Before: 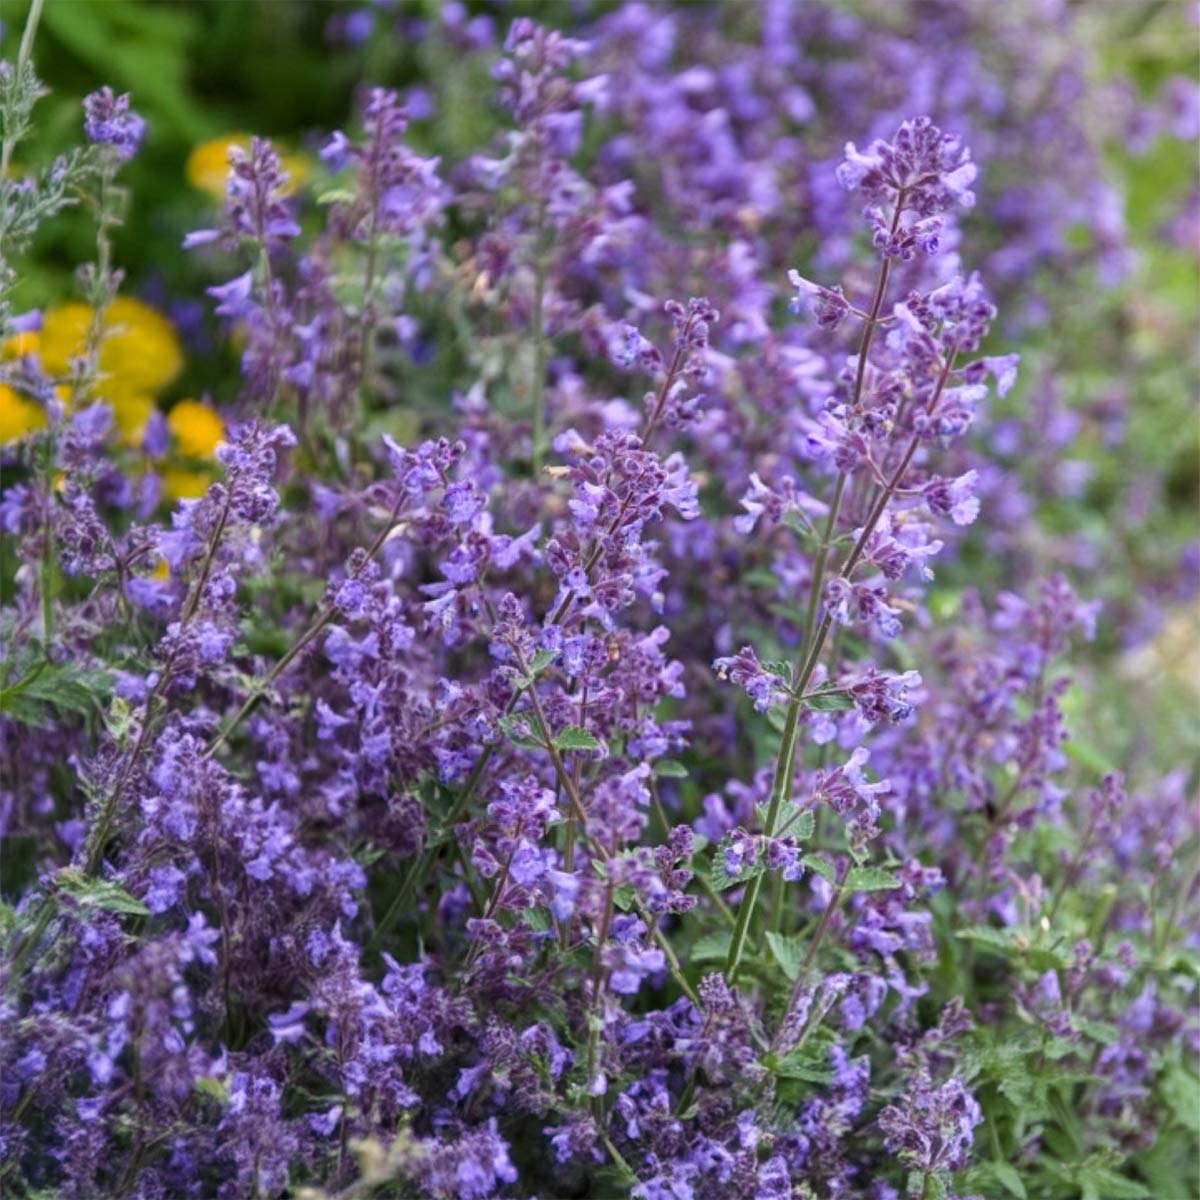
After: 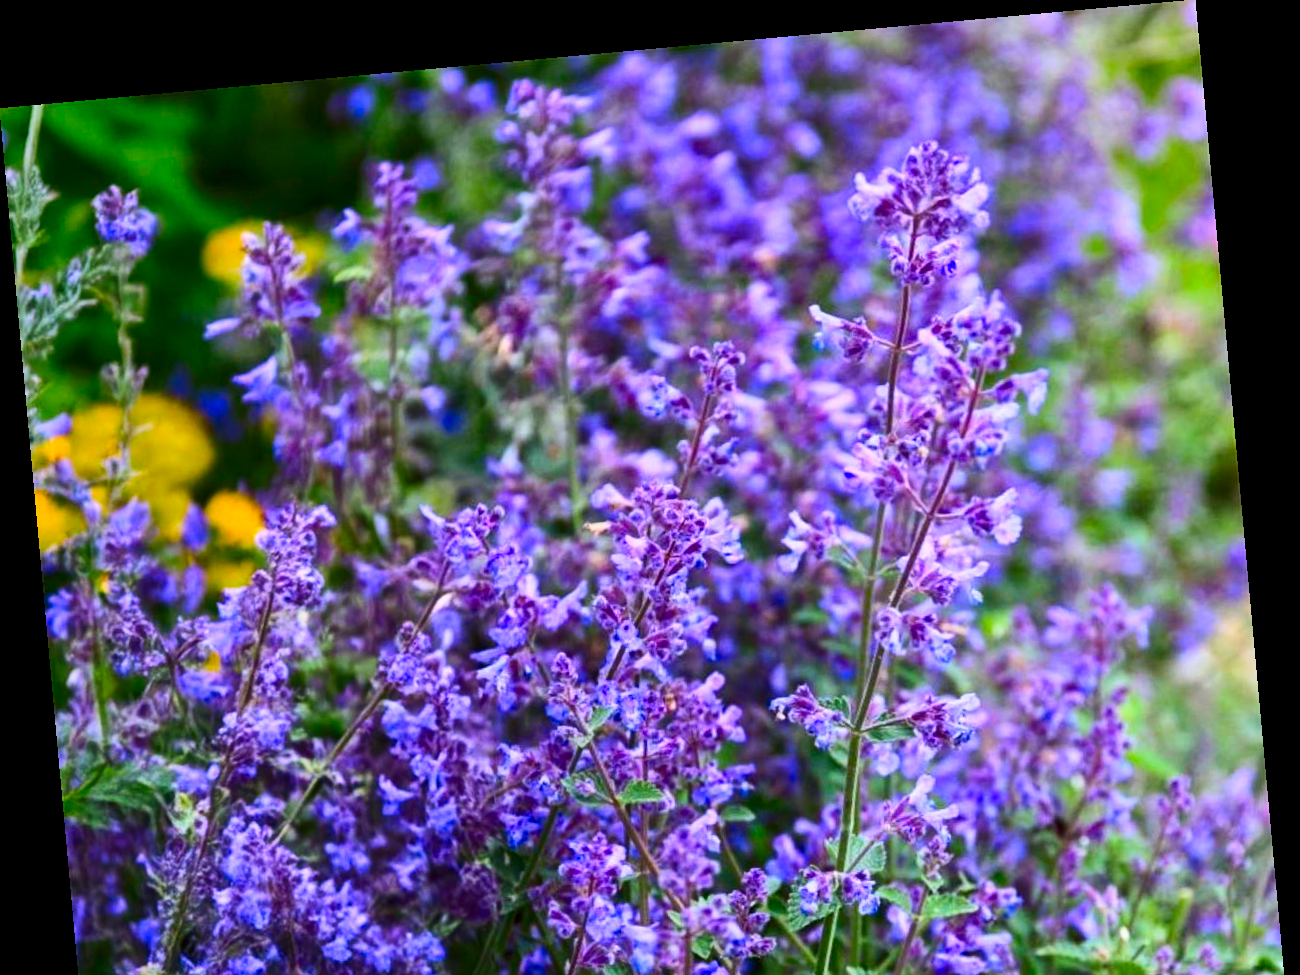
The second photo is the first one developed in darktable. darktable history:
crop: bottom 24.967%
contrast brightness saturation: contrast 0.26, brightness 0.02, saturation 0.87
white balance: red 0.974, blue 1.044
rotate and perspective: rotation -5.2°, automatic cropping off
